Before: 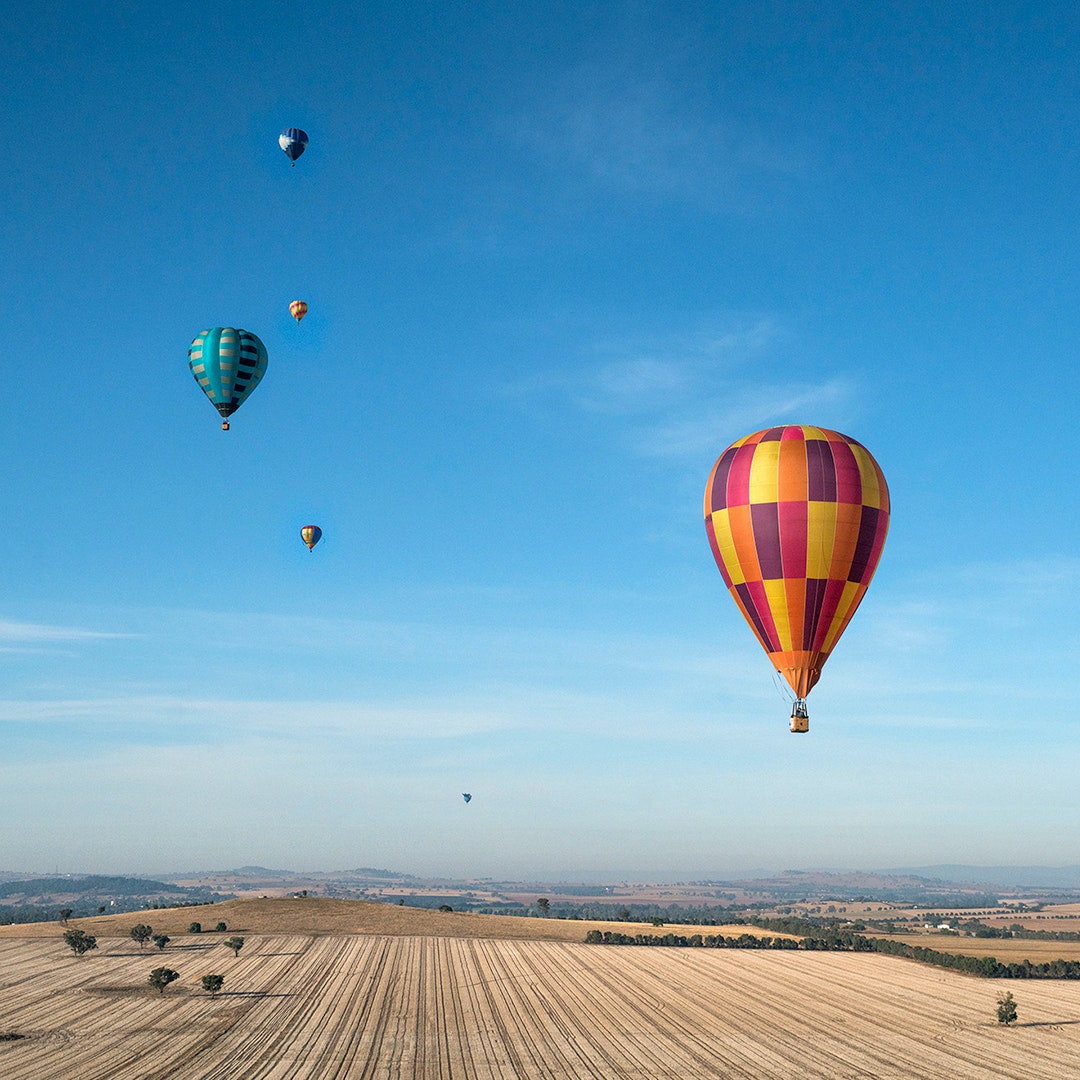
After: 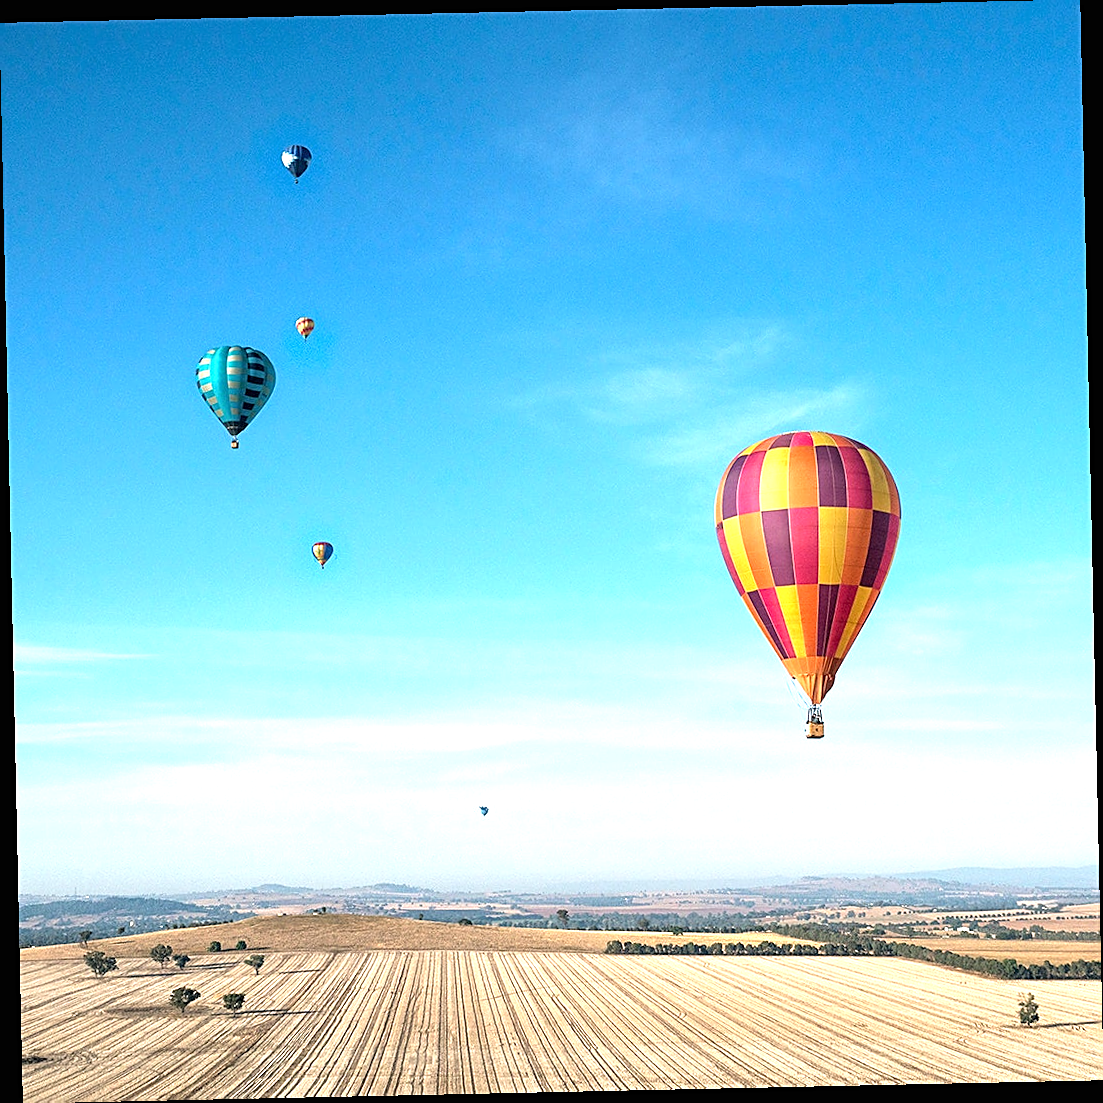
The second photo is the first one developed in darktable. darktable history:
sharpen: on, module defaults
rotate and perspective: rotation -1.24°, automatic cropping off
exposure: black level correction 0, exposure 1 EV, compensate highlight preservation false
